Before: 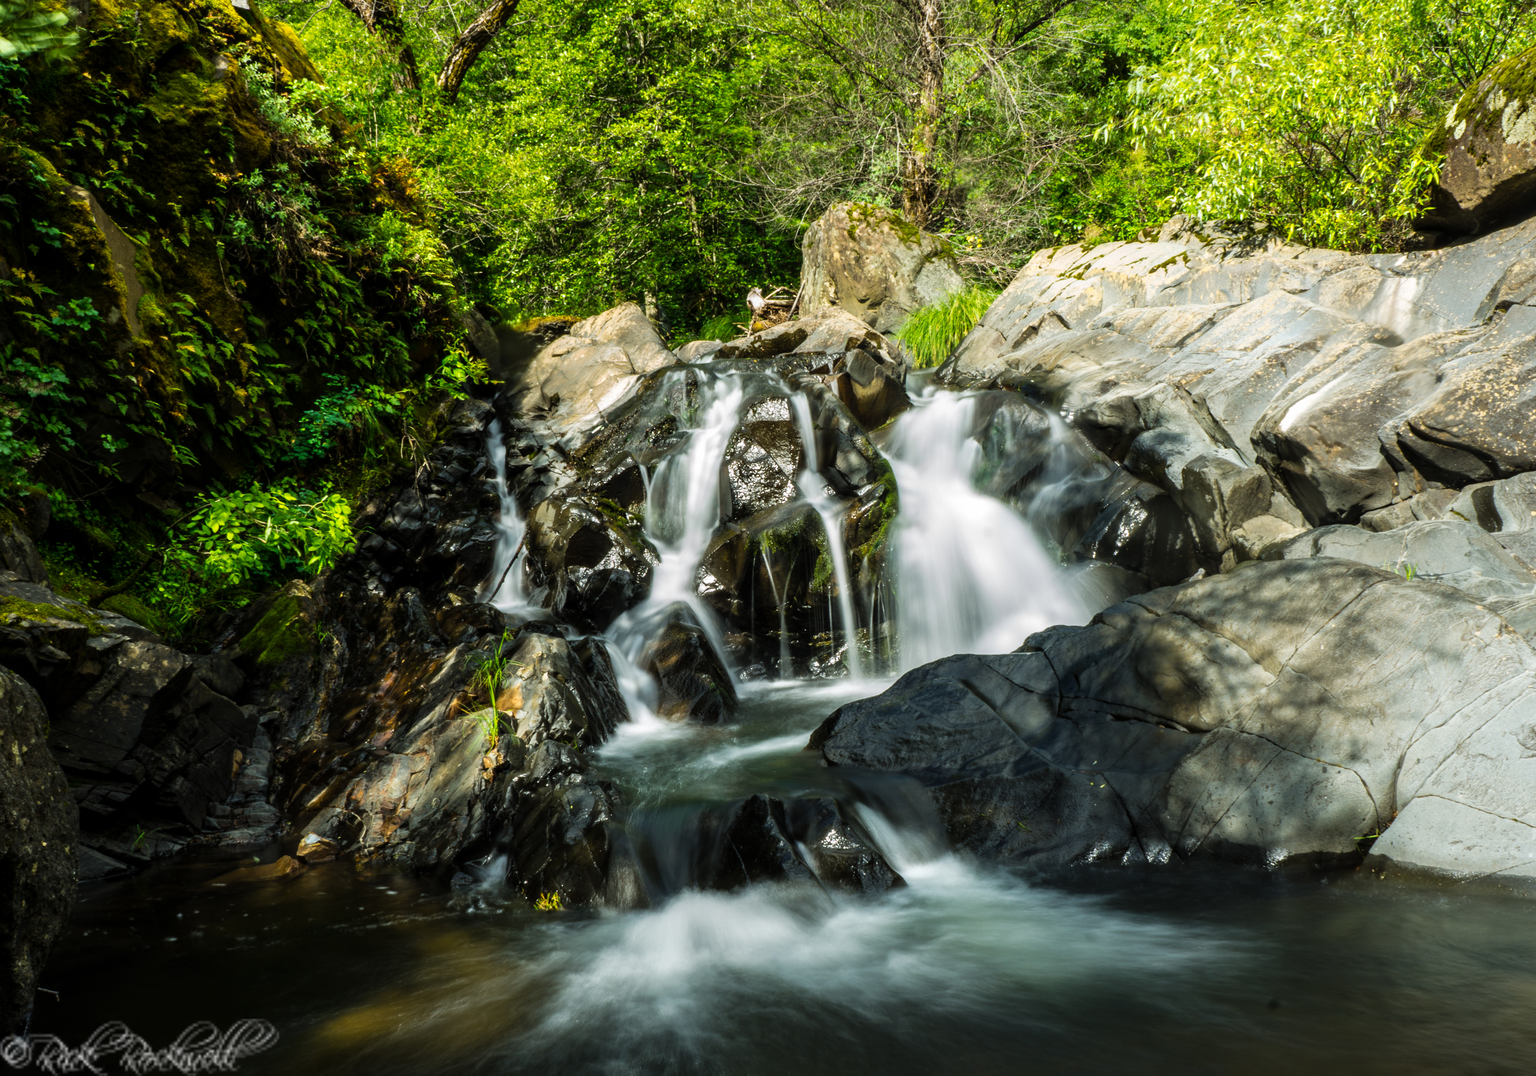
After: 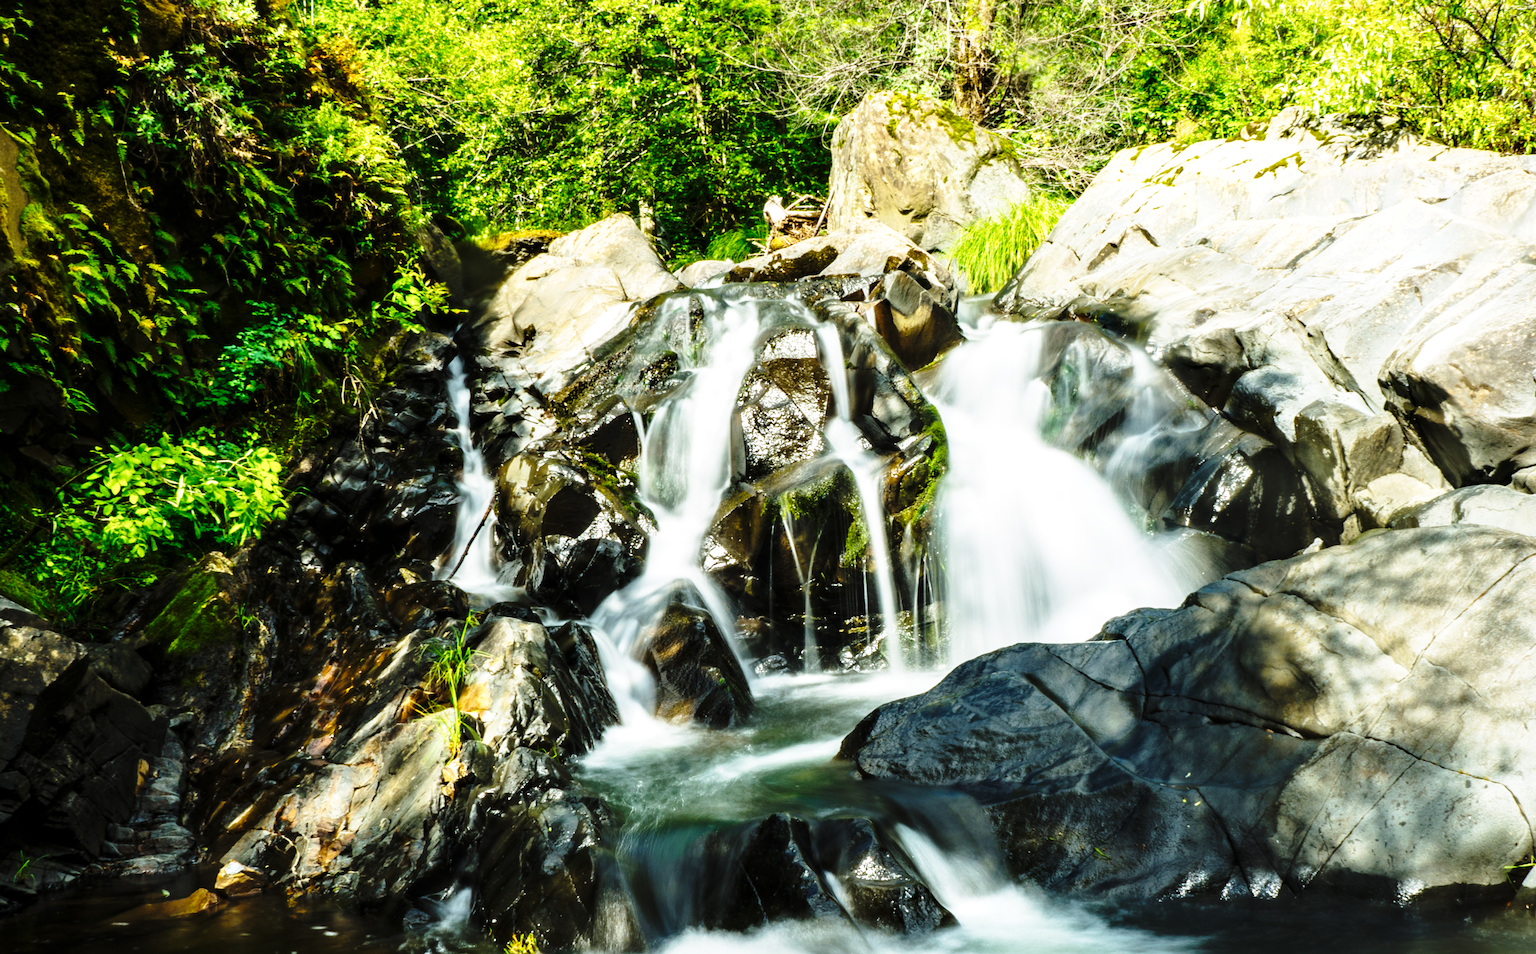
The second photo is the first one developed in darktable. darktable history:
base curve: curves: ch0 [(0, 0) (0.028, 0.03) (0.105, 0.232) (0.387, 0.748) (0.754, 0.968) (1, 1)], fusion 1, exposure shift 0.576, preserve colors none
crop: left 7.856%, top 11.836%, right 10.12%, bottom 15.387%
